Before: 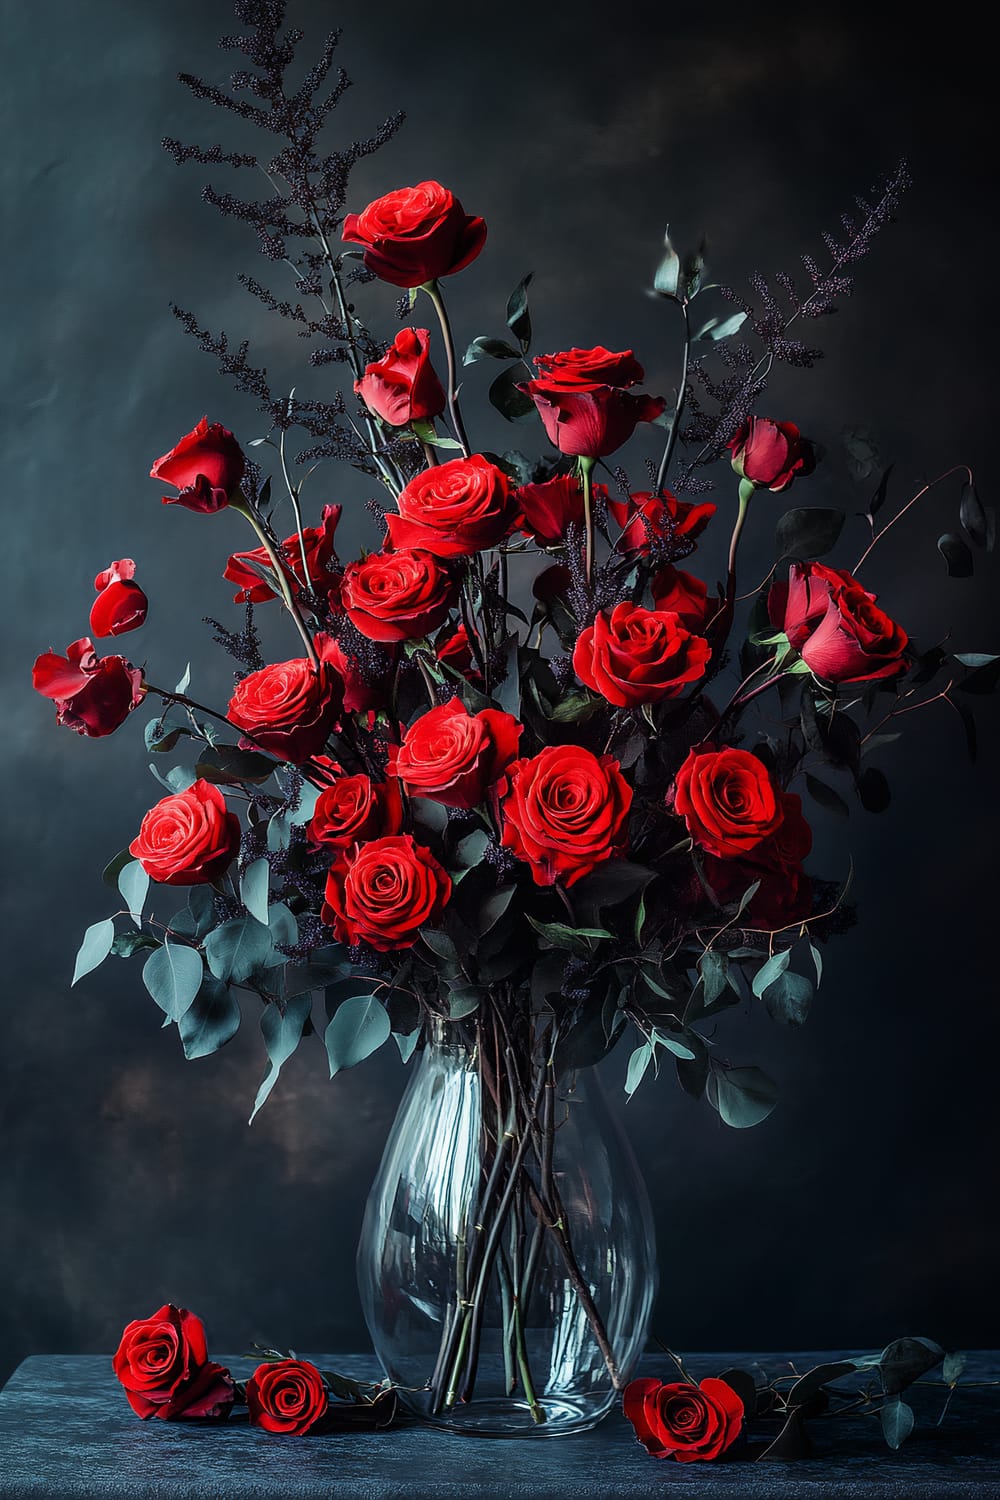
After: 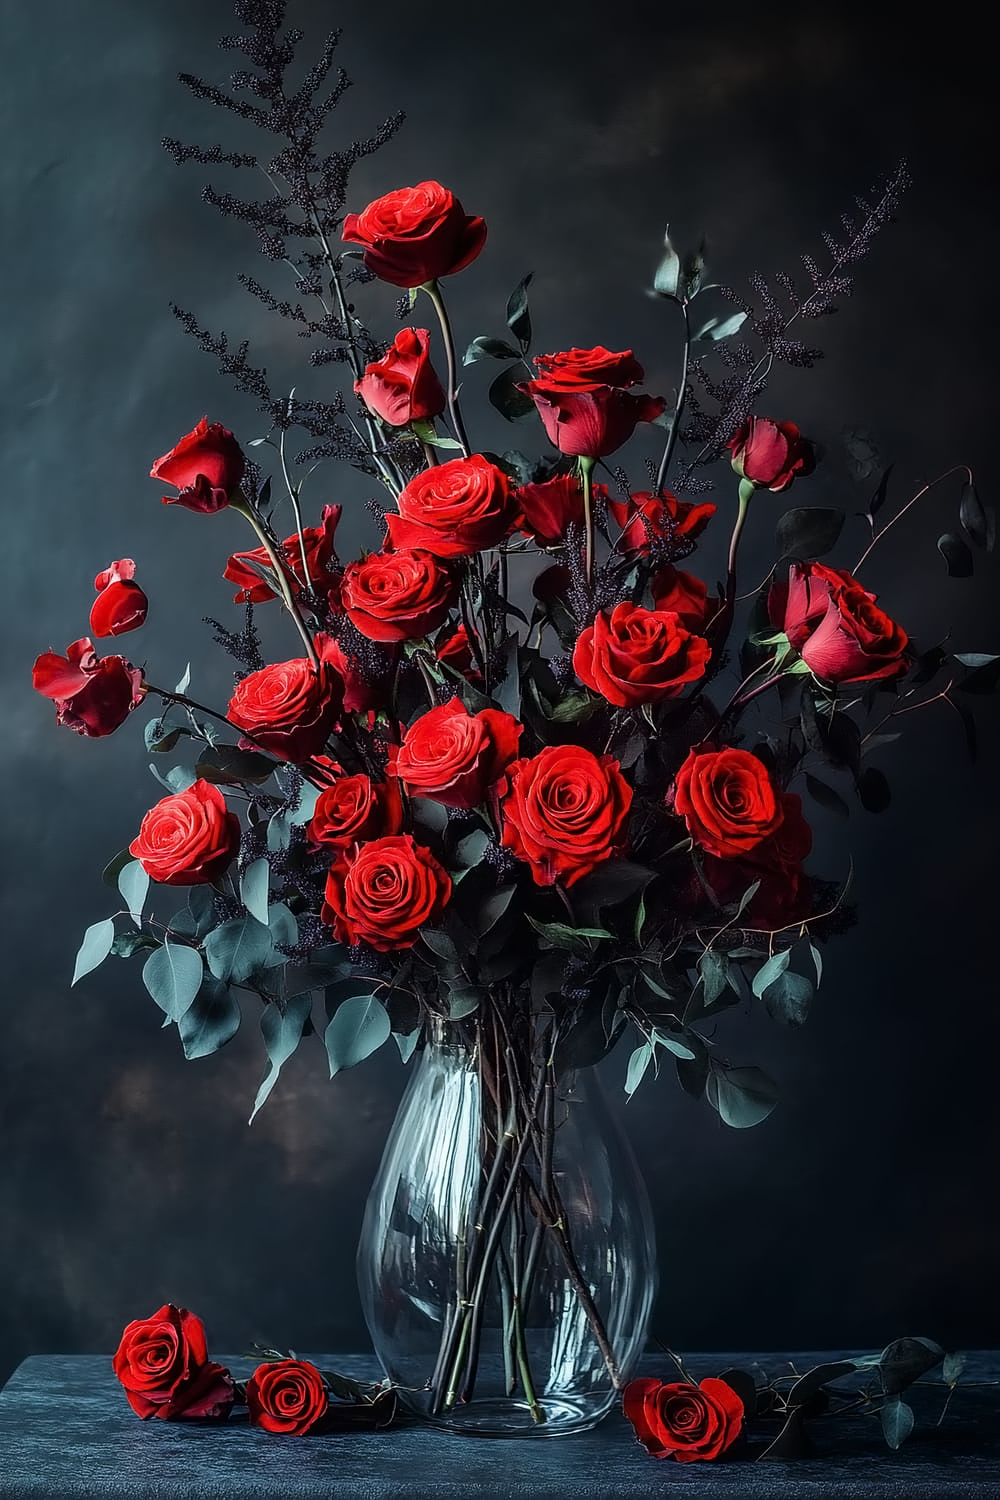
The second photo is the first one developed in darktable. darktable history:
contrast equalizer: y [[0.5 ×4, 0.525, 0.667], [0.5 ×6], [0.5 ×6], [0 ×4, 0.042, 0], [0, 0, 0.004, 0.1, 0.191, 0.131]]
exposure: compensate highlight preservation false
